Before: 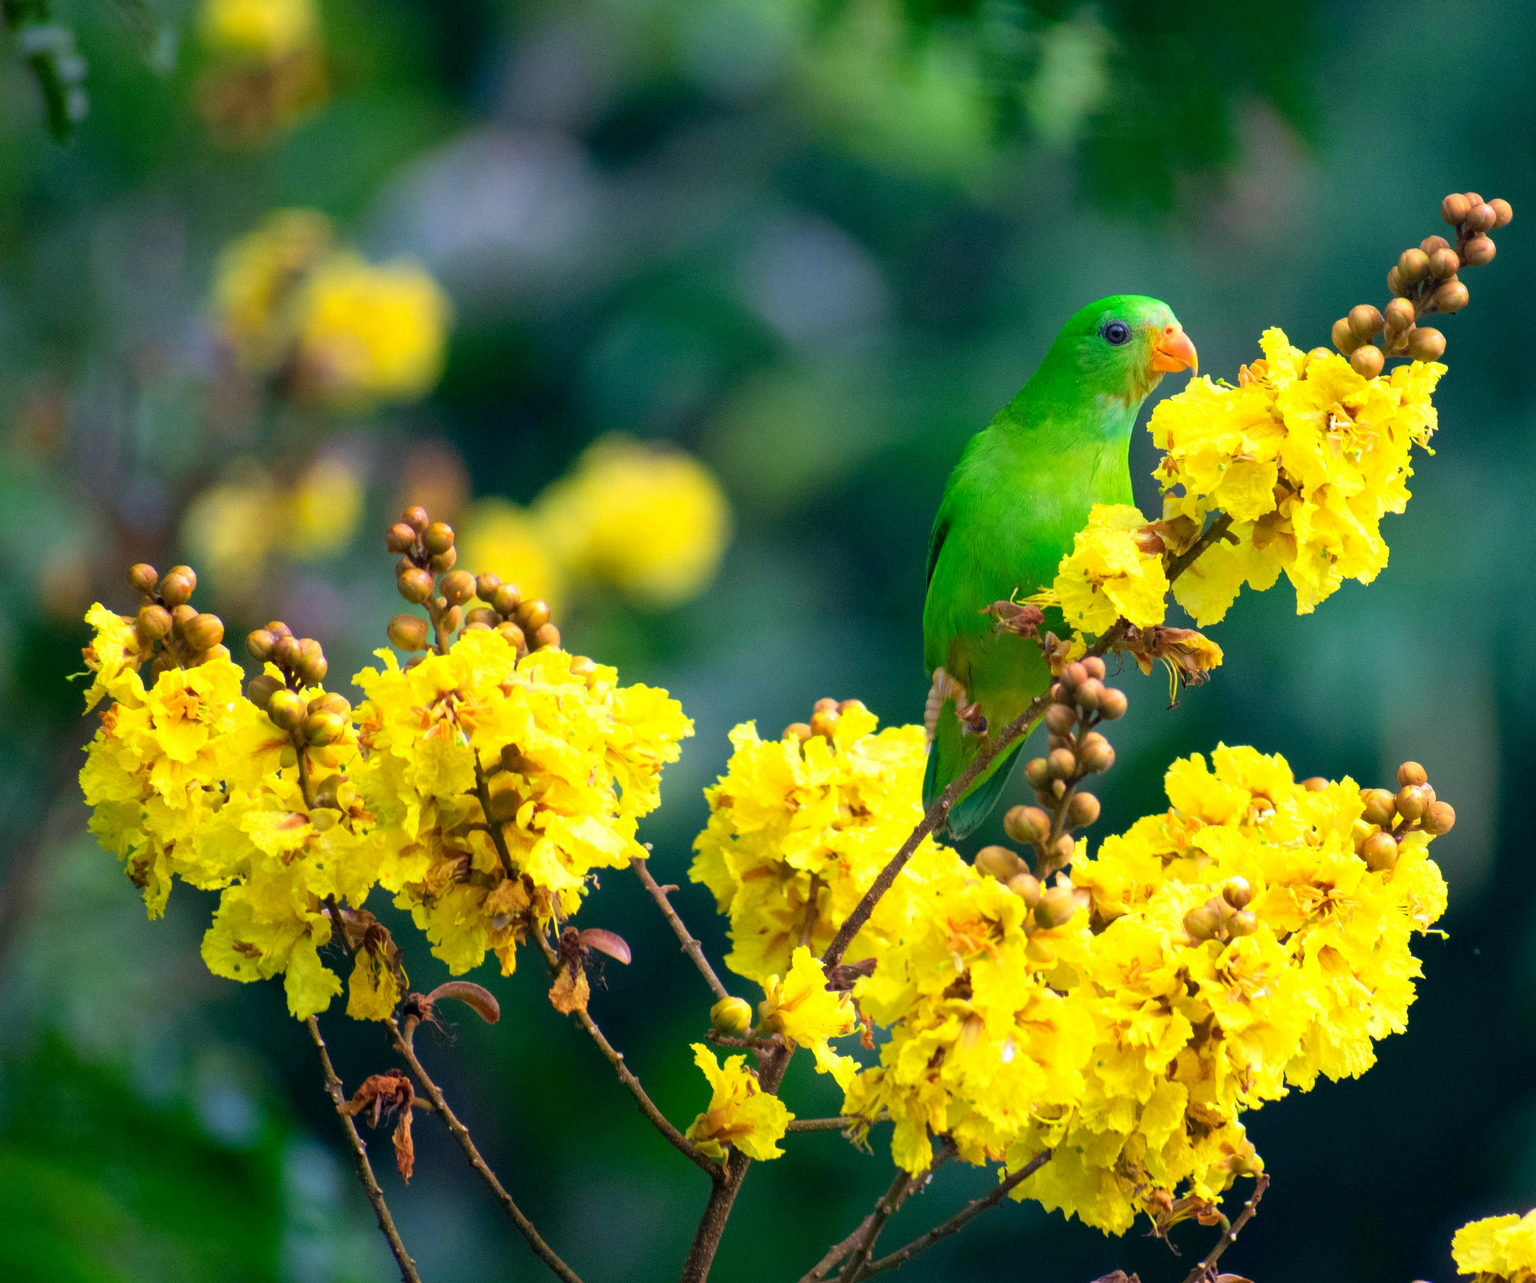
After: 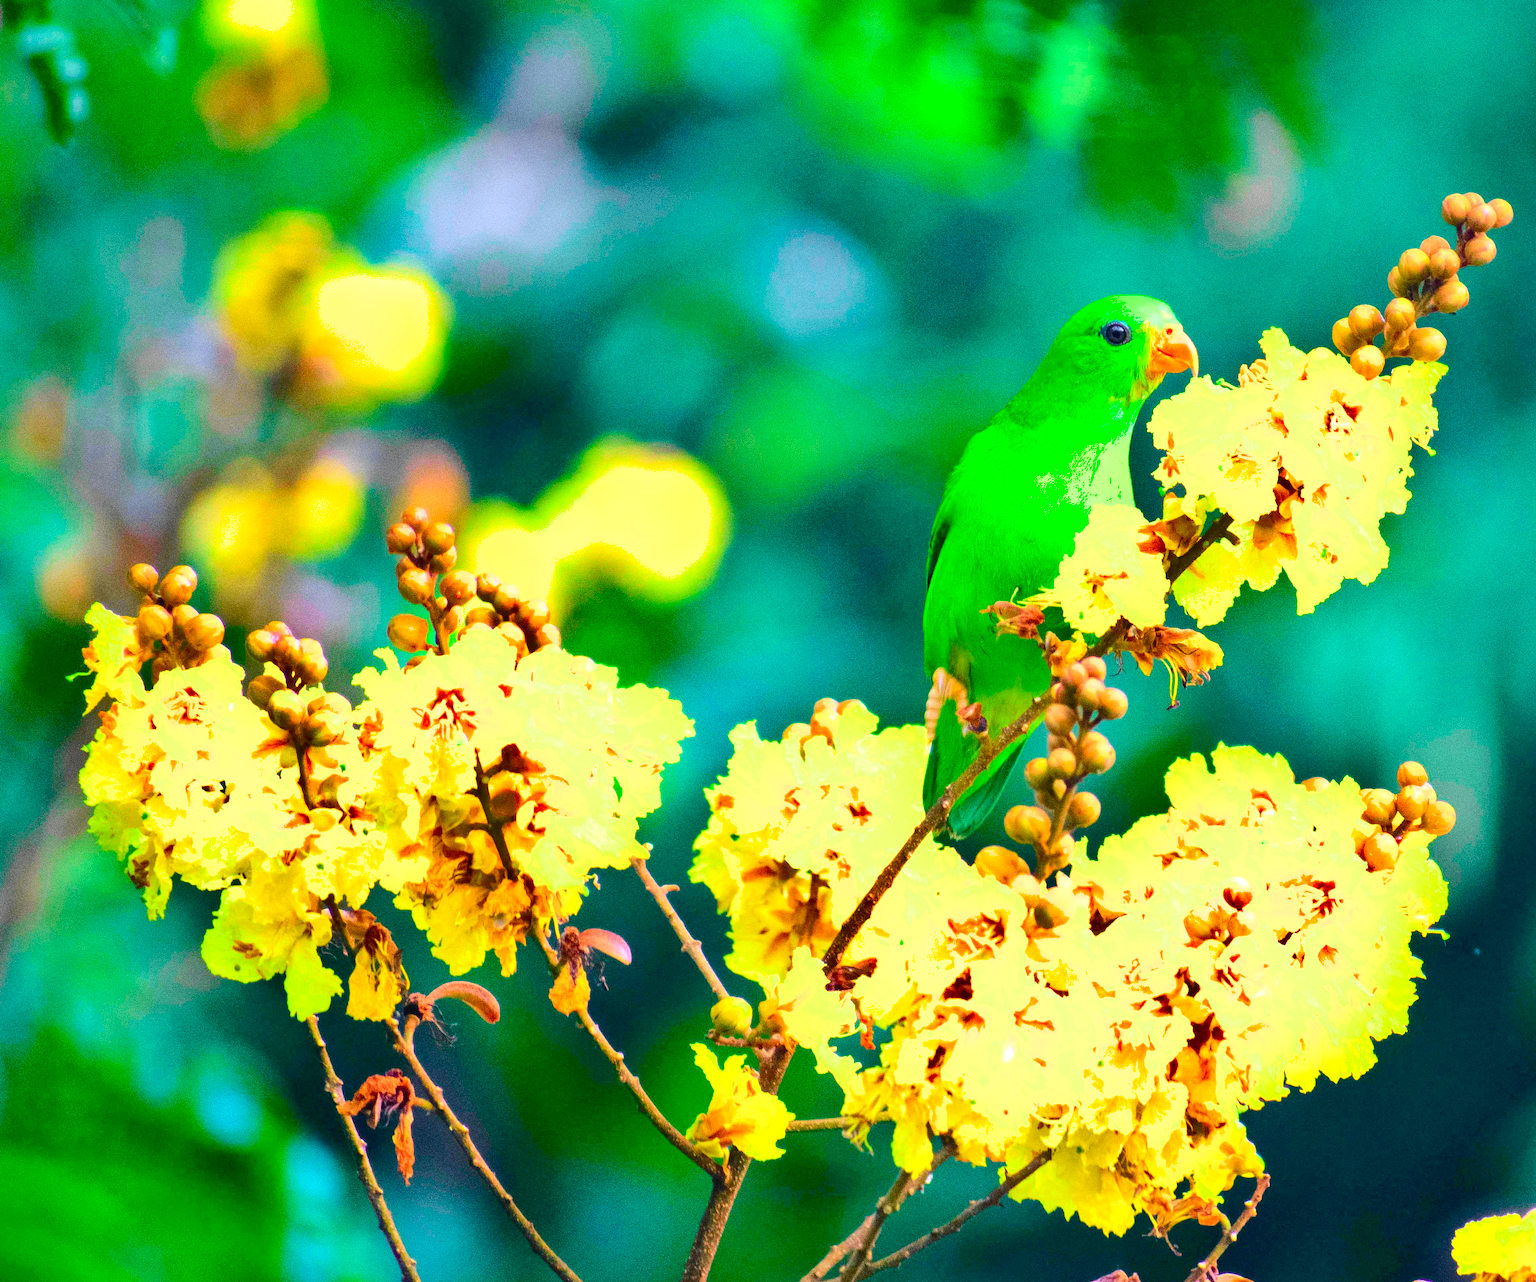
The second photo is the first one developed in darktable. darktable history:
contrast brightness saturation: brightness 0.09, saturation 0.19
shadows and highlights: radius 108.52, shadows 23.73, highlights -59.32, low approximation 0.01, soften with gaussian
exposure: black level correction 0, exposure 0.9 EV, compensate exposure bias true, compensate highlight preservation false
tone curve: curves: ch0 [(0, 0.023) (0.103, 0.087) (0.295, 0.297) (0.445, 0.531) (0.553, 0.665) (0.735, 0.843) (0.994, 1)]; ch1 [(0, 0) (0.427, 0.346) (0.456, 0.426) (0.484, 0.494) (0.509, 0.505) (0.535, 0.56) (0.581, 0.632) (0.646, 0.715) (1, 1)]; ch2 [(0, 0) (0.369, 0.388) (0.449, 0.431) (0.501, 0.495) (0.533, 0.518) (0.572, 0.612) (0.677, 0.752) (1, 1)], color space Lab, independent channels, preserve colors none
